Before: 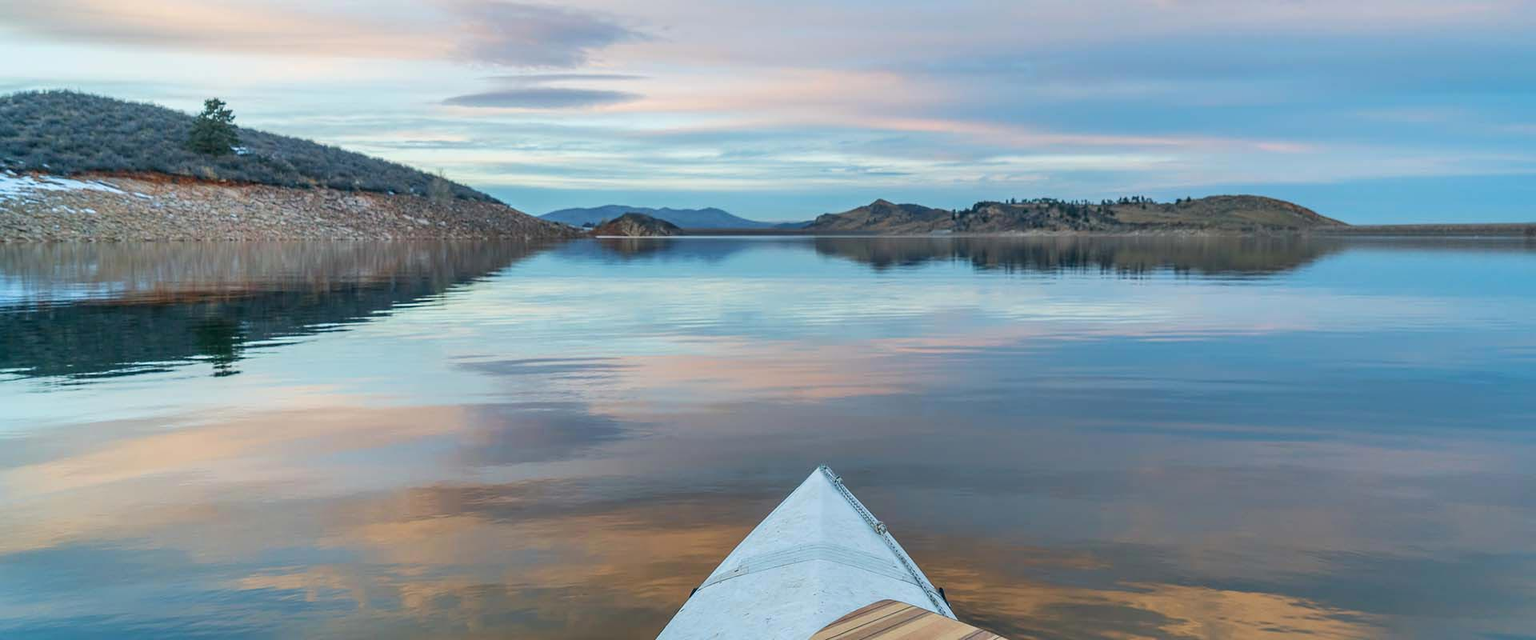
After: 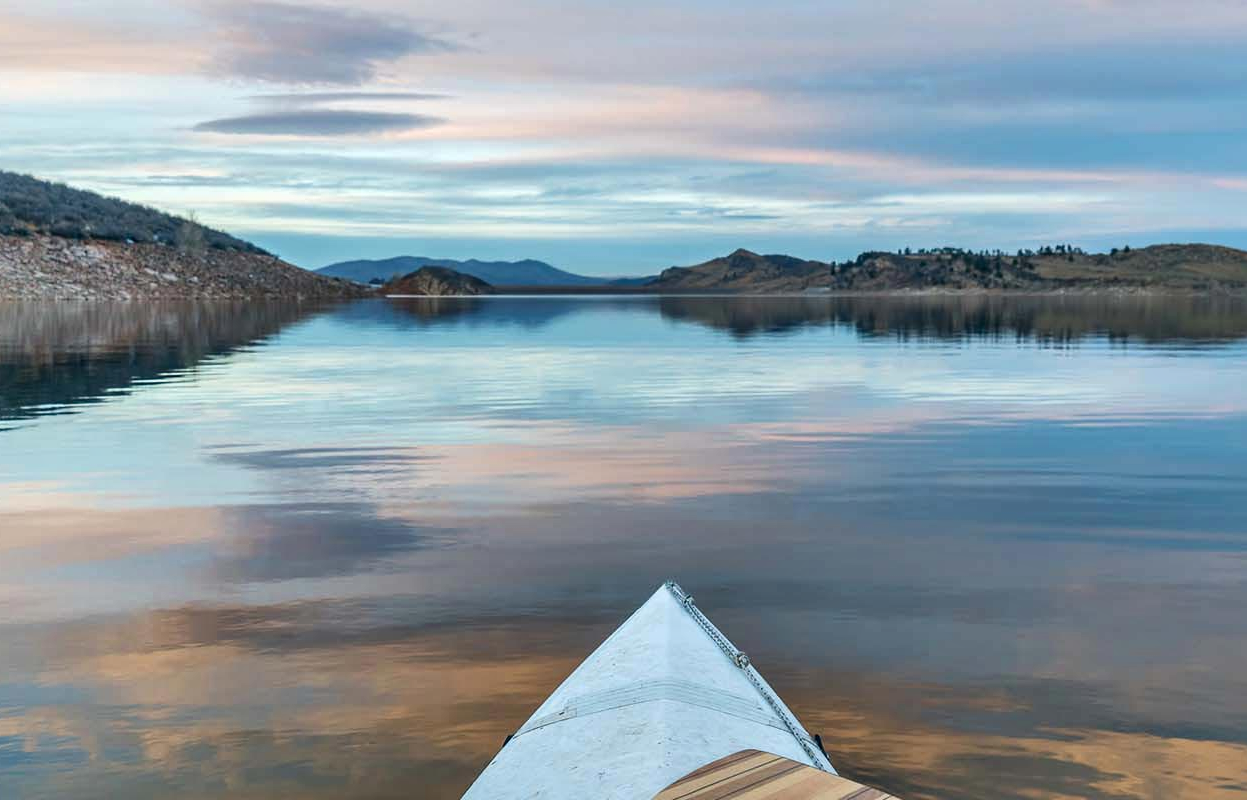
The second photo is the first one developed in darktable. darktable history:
local contrast: mode bilateral grid, contrast 24, coarseness 61, detail 152%, midtone range 0.2
crop and rotate: left 18.715%, right 16.335%
